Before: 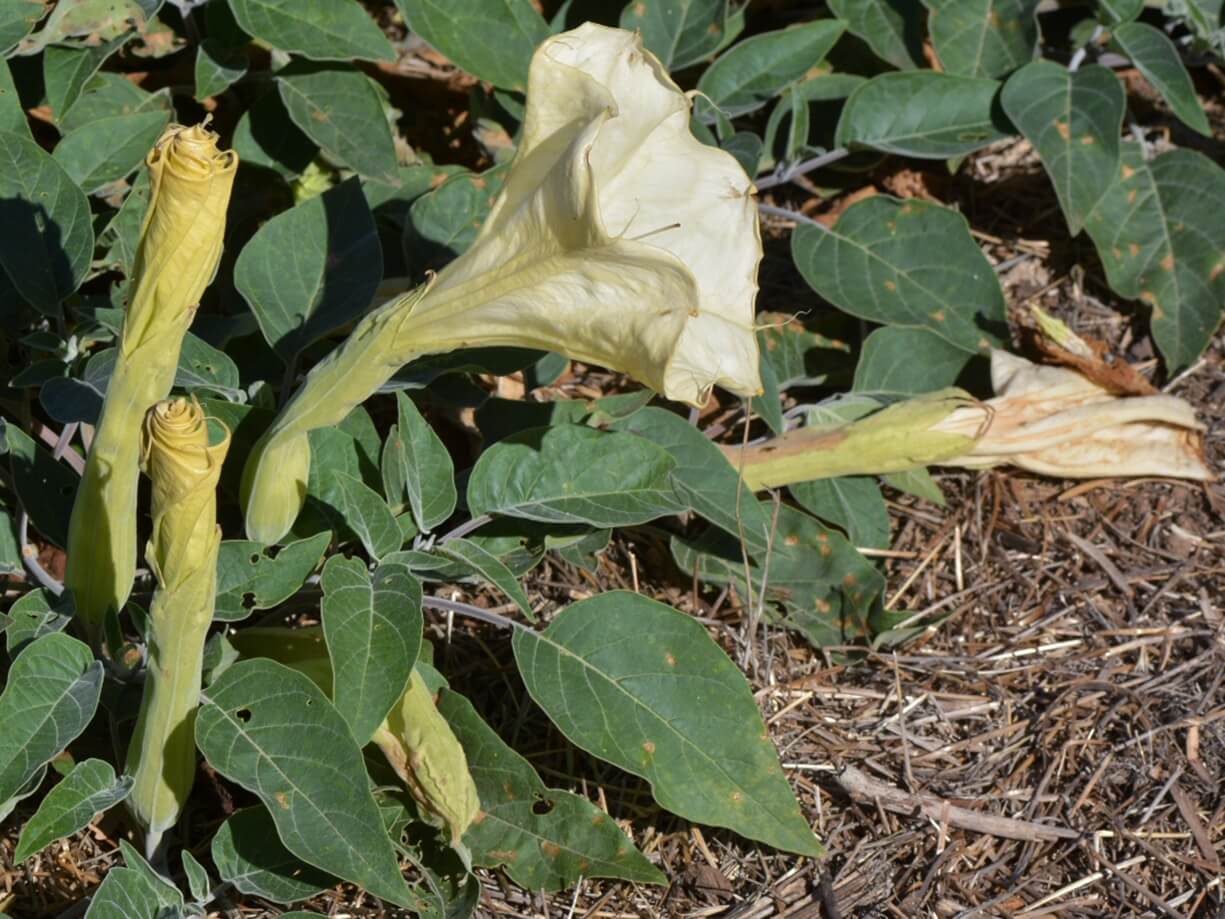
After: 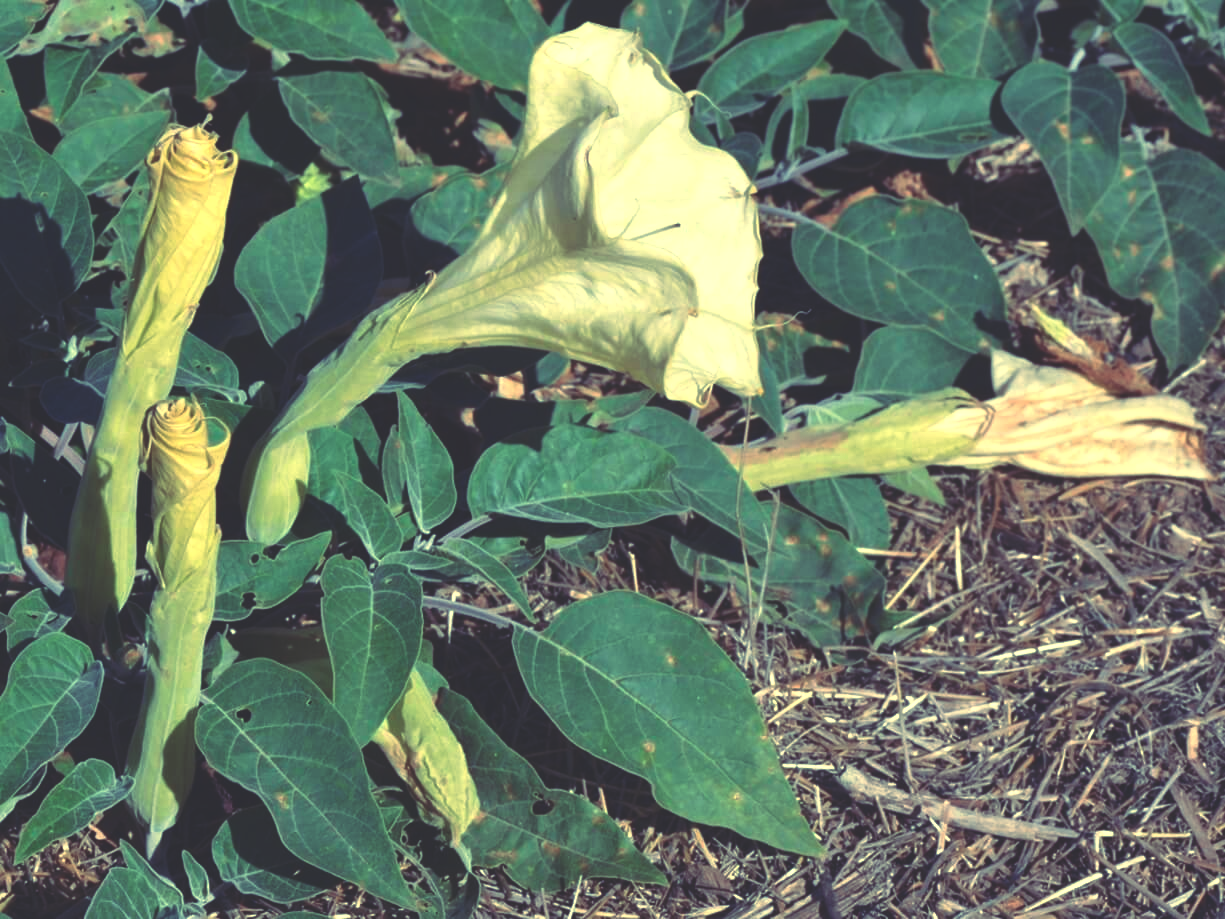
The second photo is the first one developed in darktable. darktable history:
white balance: red 1.08, blue 0.791
exposure: black level correction 0.001, exposure 0.5 EV, compensate exposure bias true, compensate highlight preservation false
rgb curve: curves: ch0 [(0, 0.186) (0.314, 0.284) (0.576, 0.466) (0.805, 0.691) (0.936, 0.886)]; ch1 [(0, 0.186) (0.314, 0.284) (0.581, 0.534) (0.771, 0.746) (0.936, 0.958)]; ch2 [(0, 0.216) (0.275, 0.39) (1, 1)], mode RGB, independent channels, compensate middle gray true, preserve colors none
